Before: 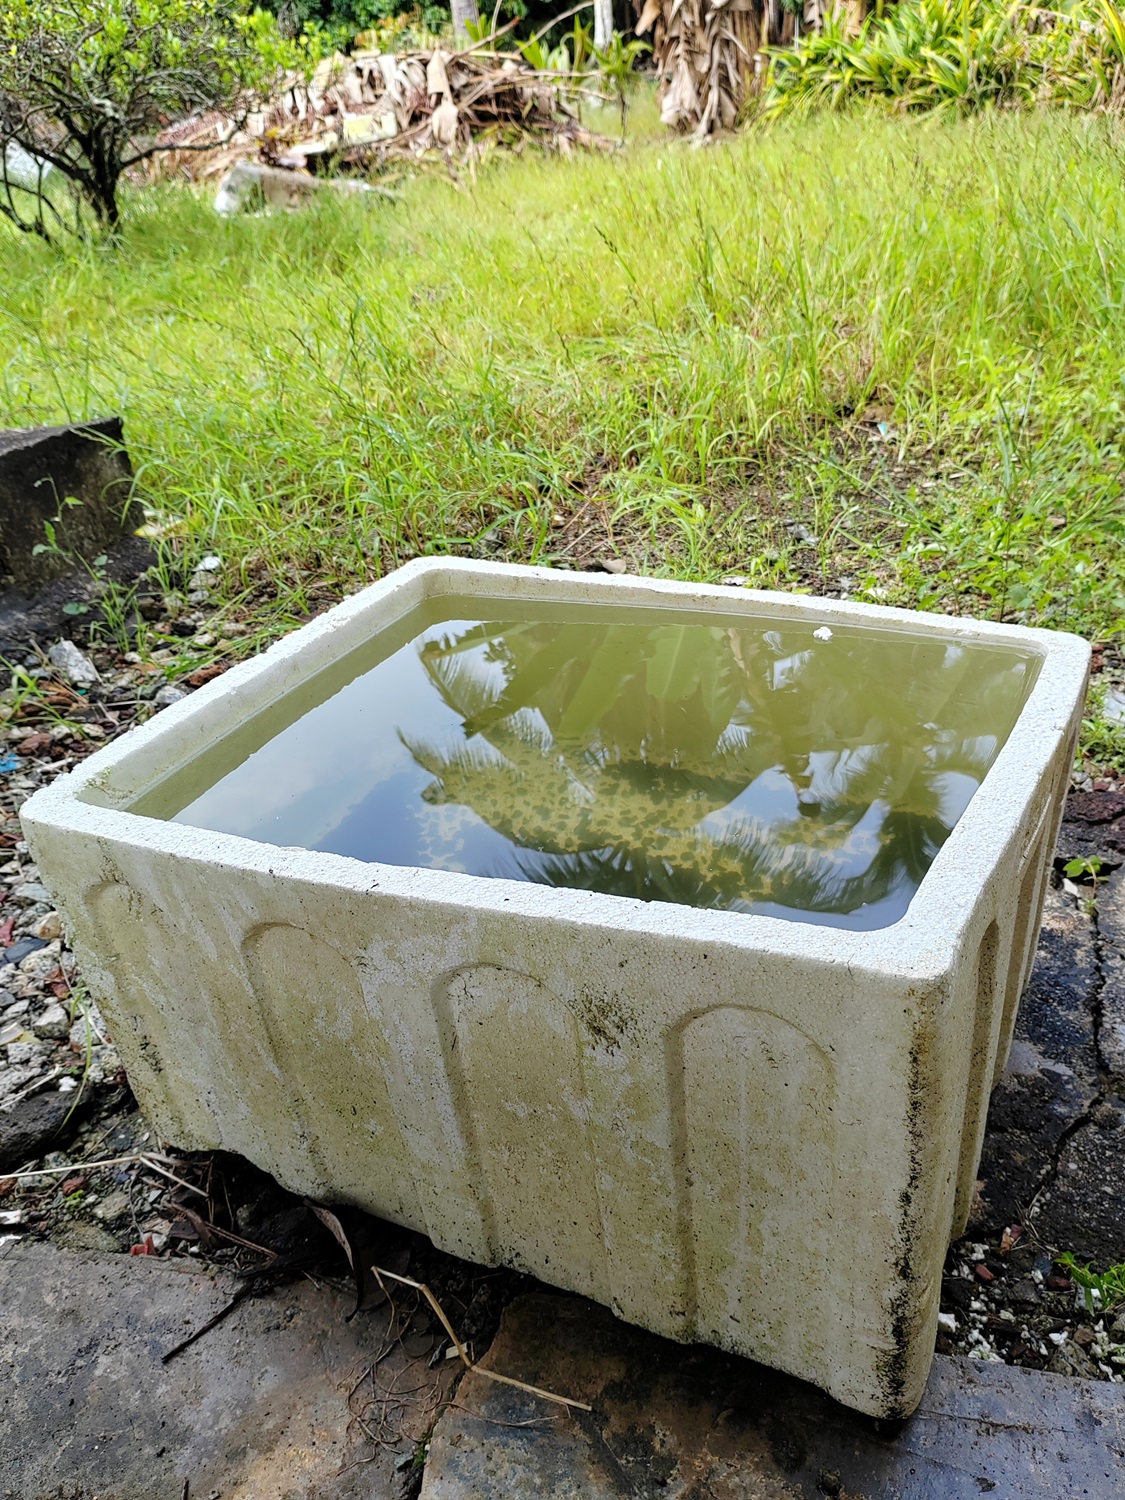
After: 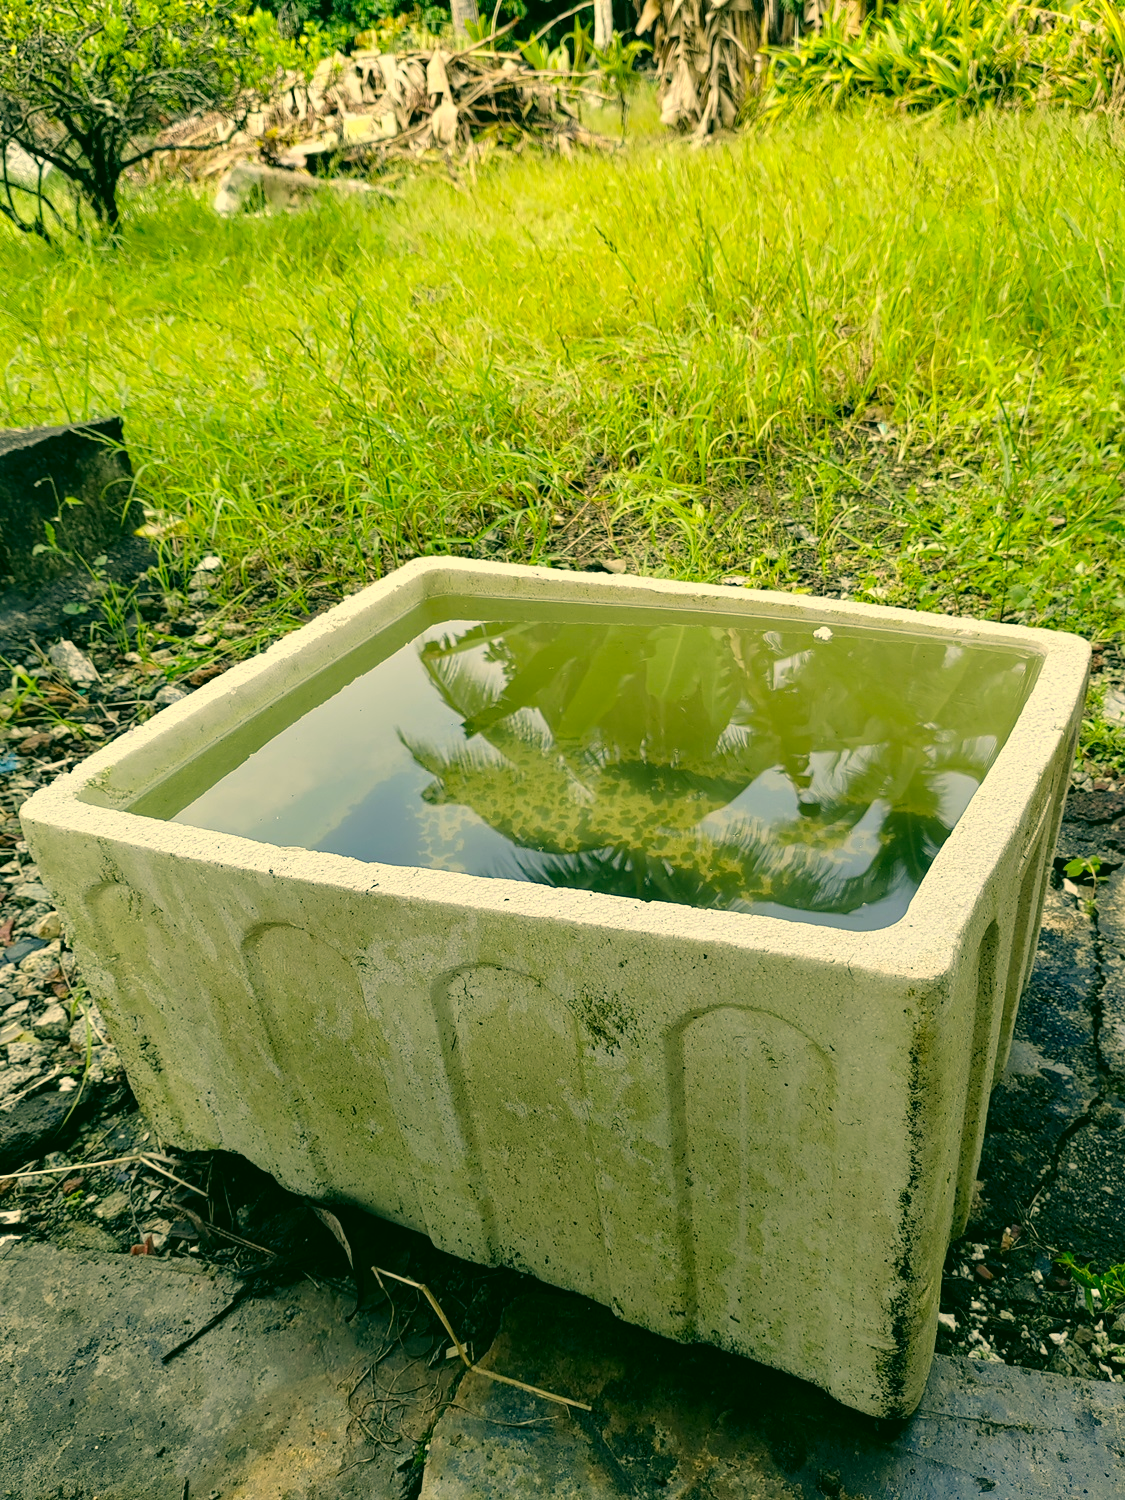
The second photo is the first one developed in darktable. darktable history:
base curve: curves: ch0 [(0, 0) (0.989, 0.992)], preserve colors none
color correction: highlights a* 5.69, highlights b* 33.49, shadows a* -25.49, shadows b* 3.88
